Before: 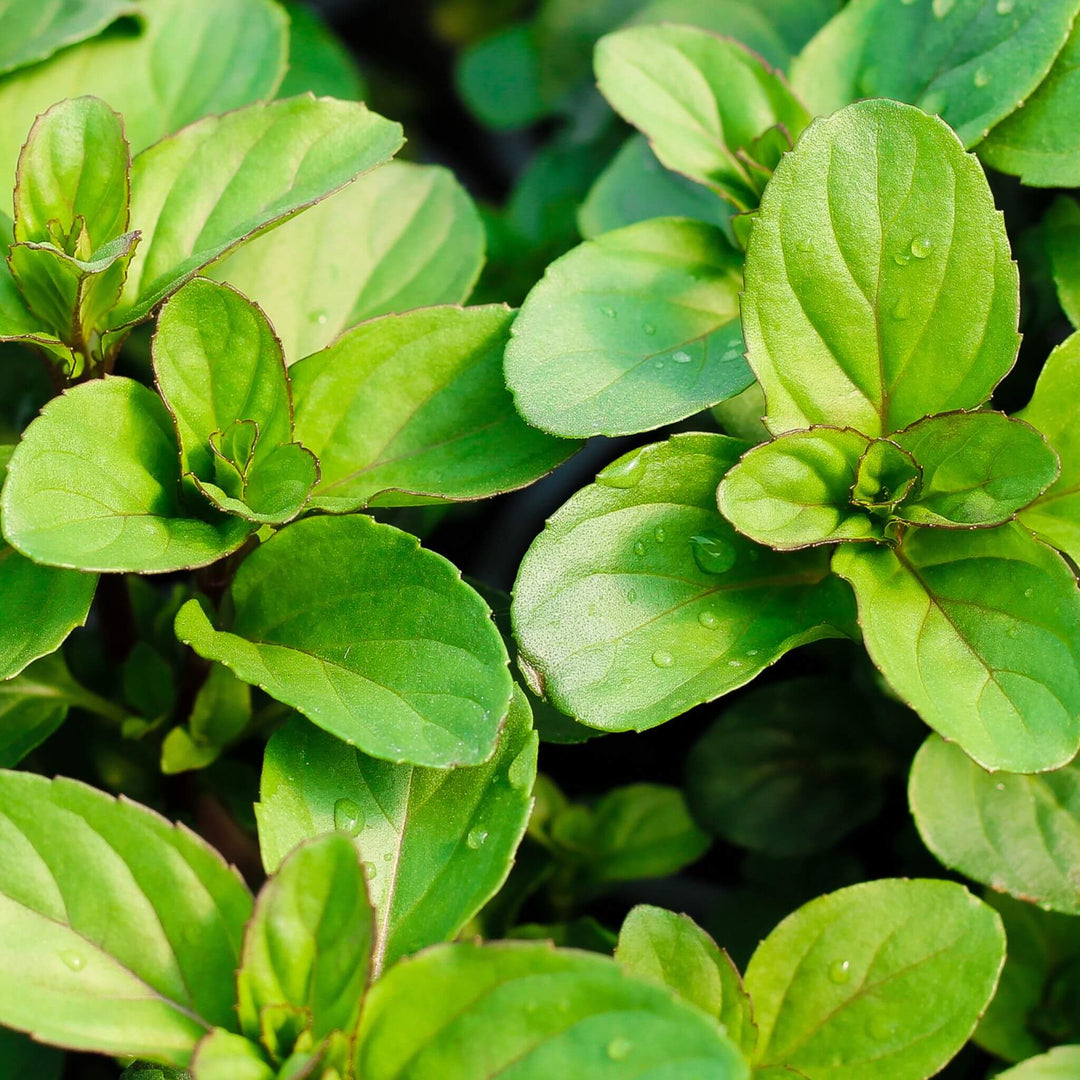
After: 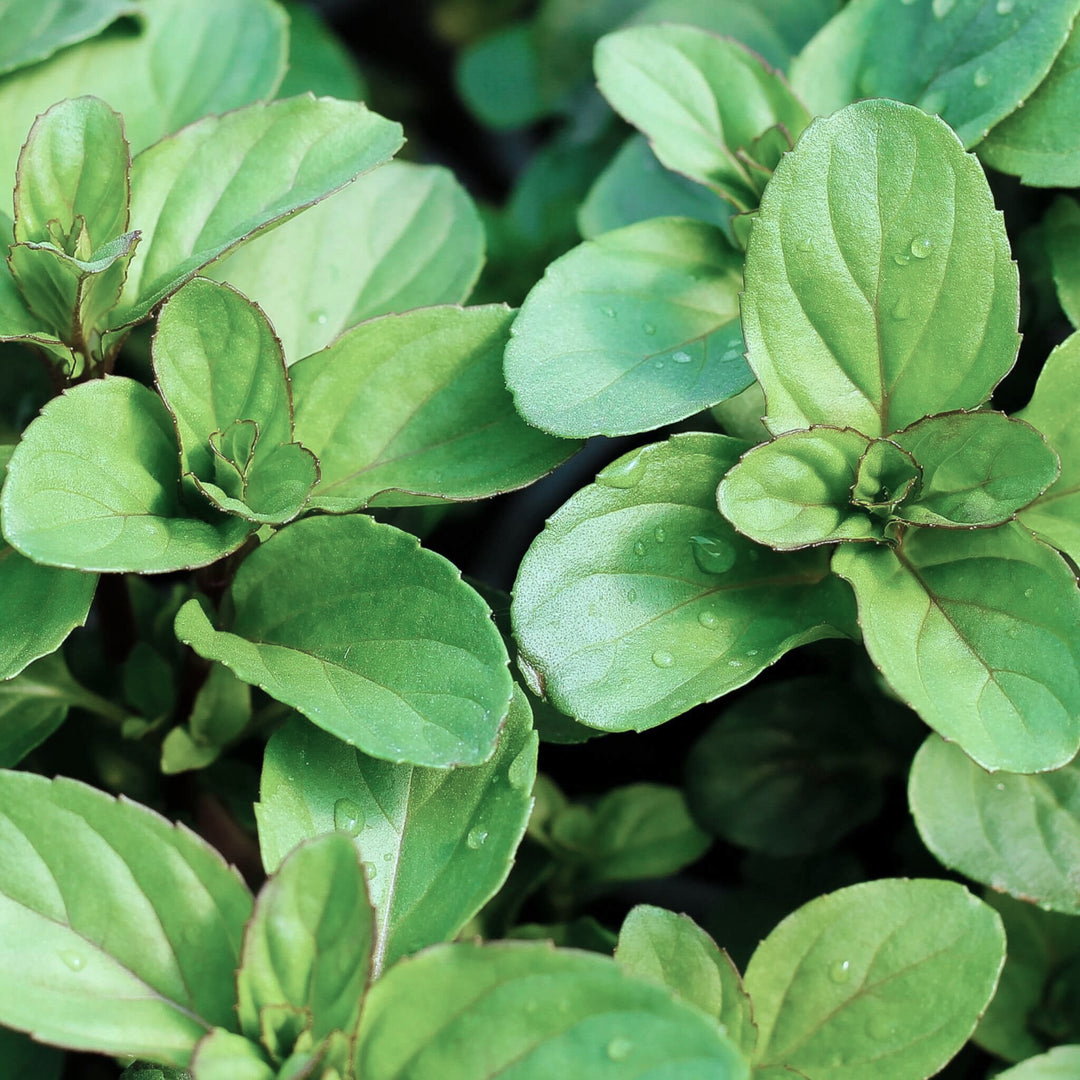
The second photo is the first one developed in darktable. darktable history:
color correction: highlights a* -13.41, highlights b* -17.46, saturation 0.71
